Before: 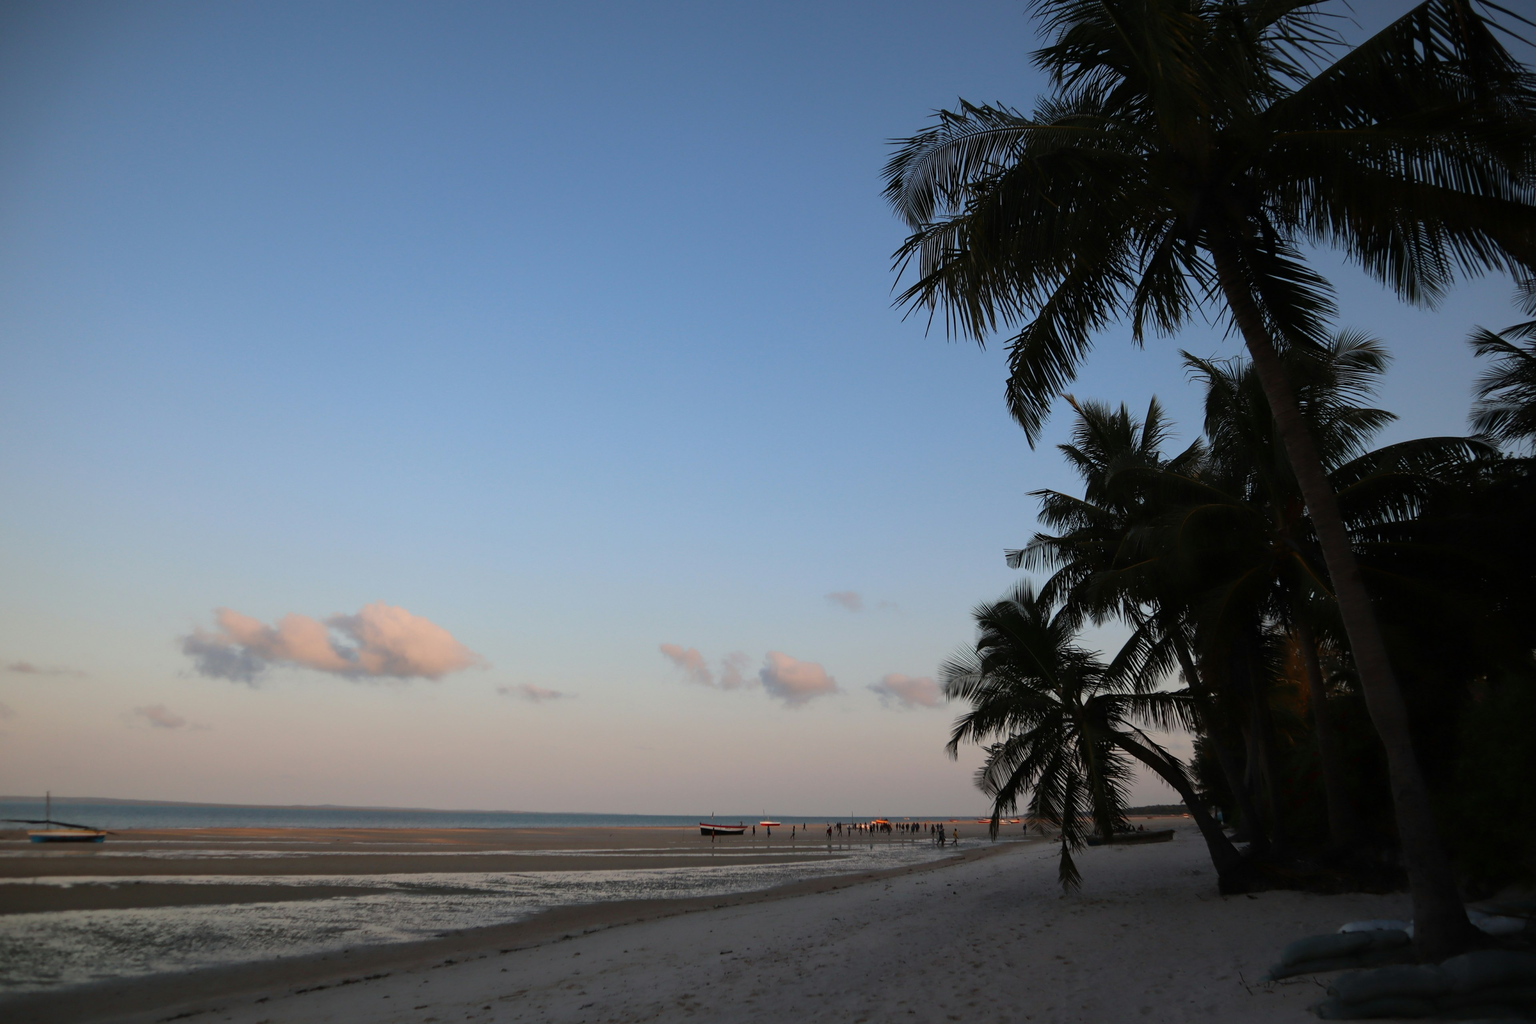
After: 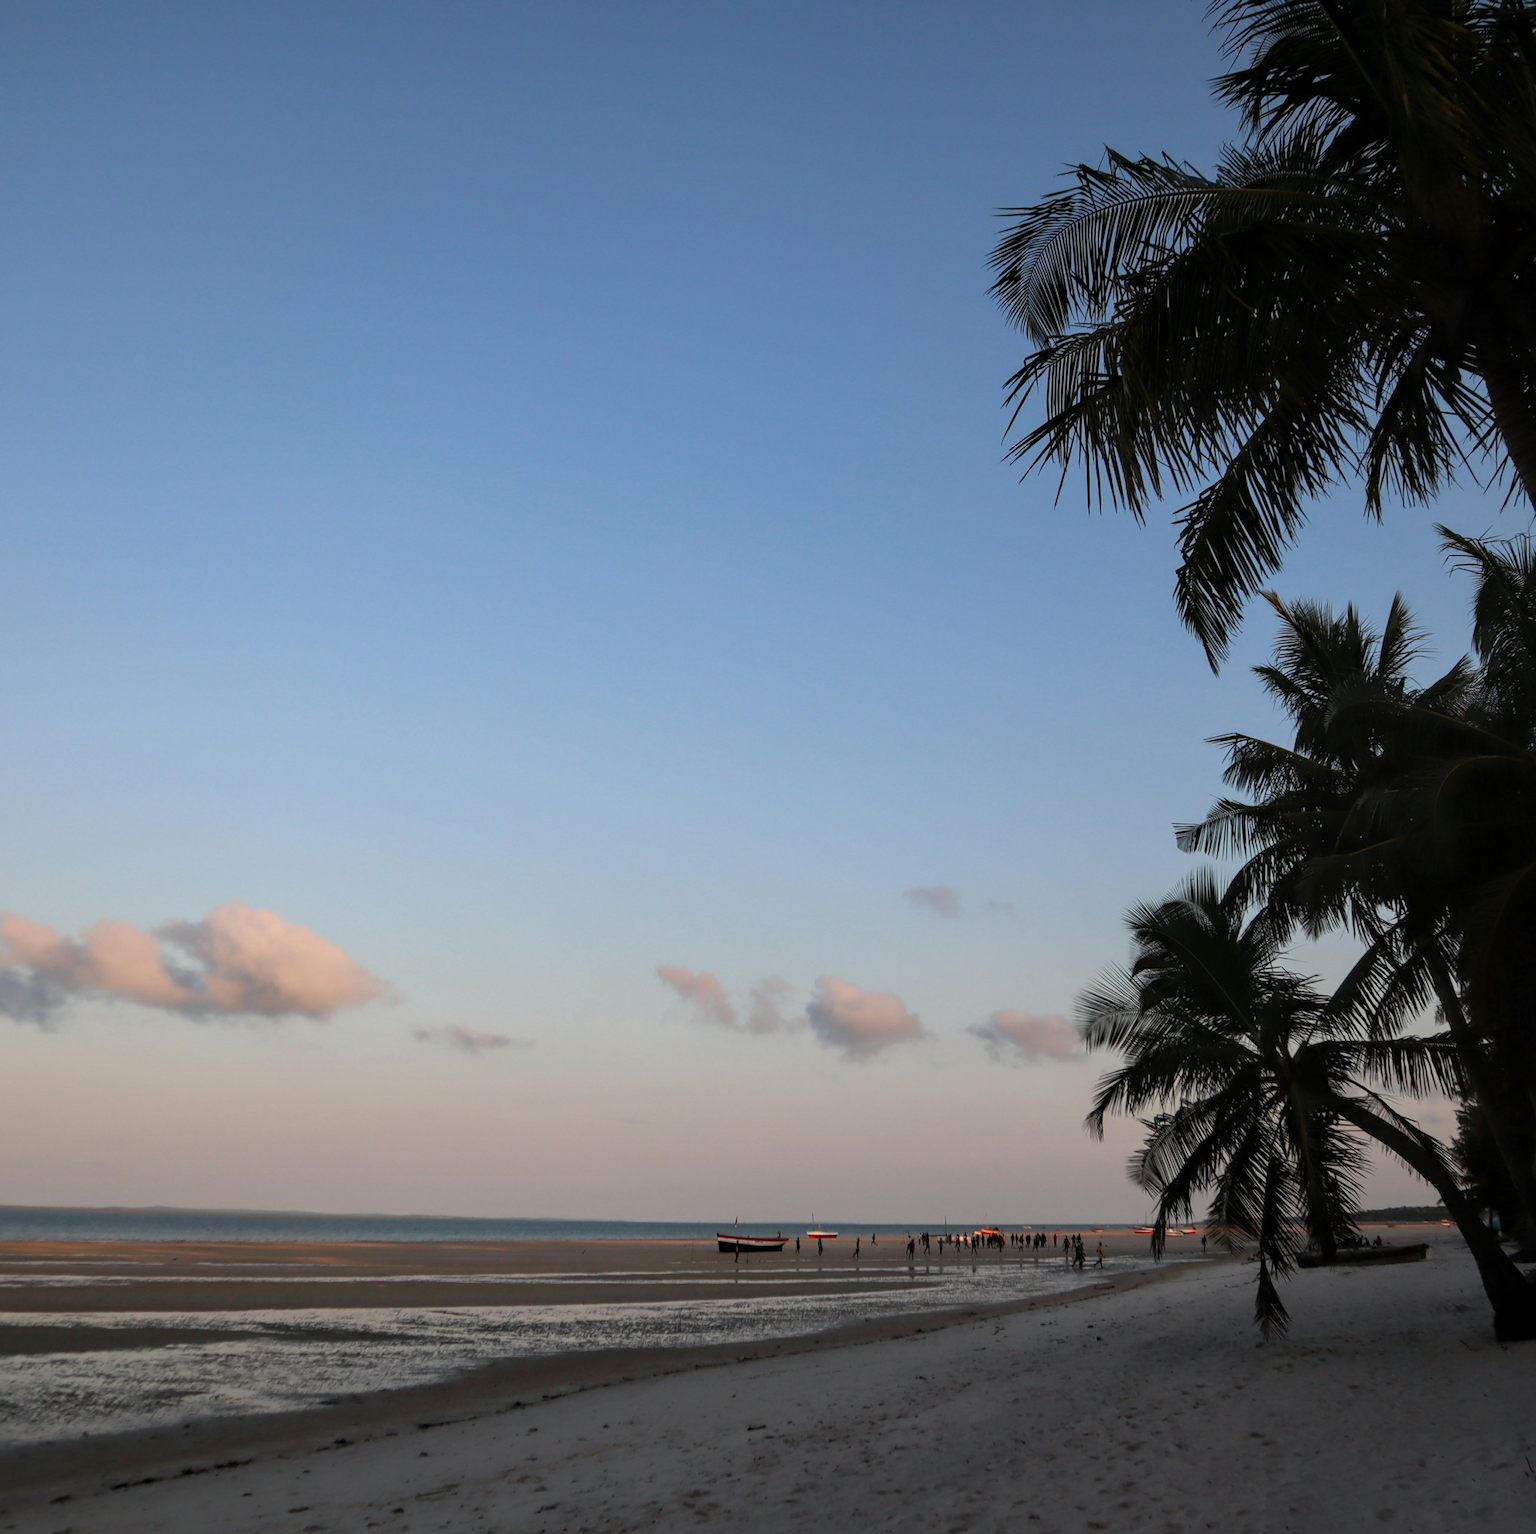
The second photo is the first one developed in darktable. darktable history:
local contrast: on, module defaults
crop and rotate: left 14.436%, right 18.823%
